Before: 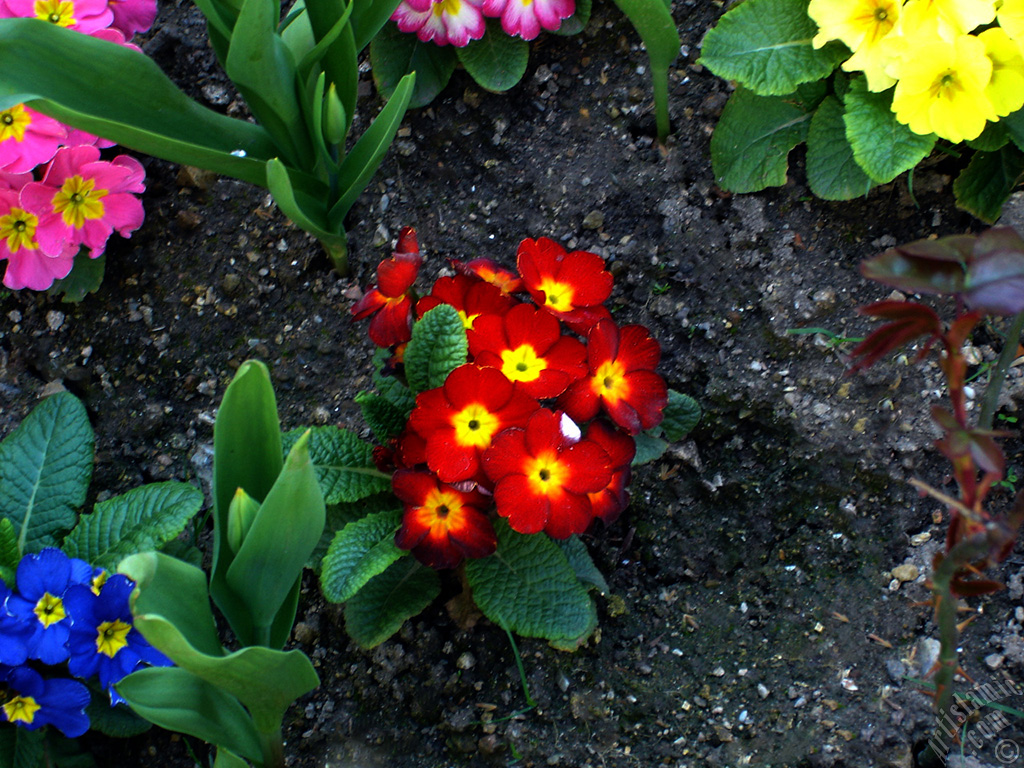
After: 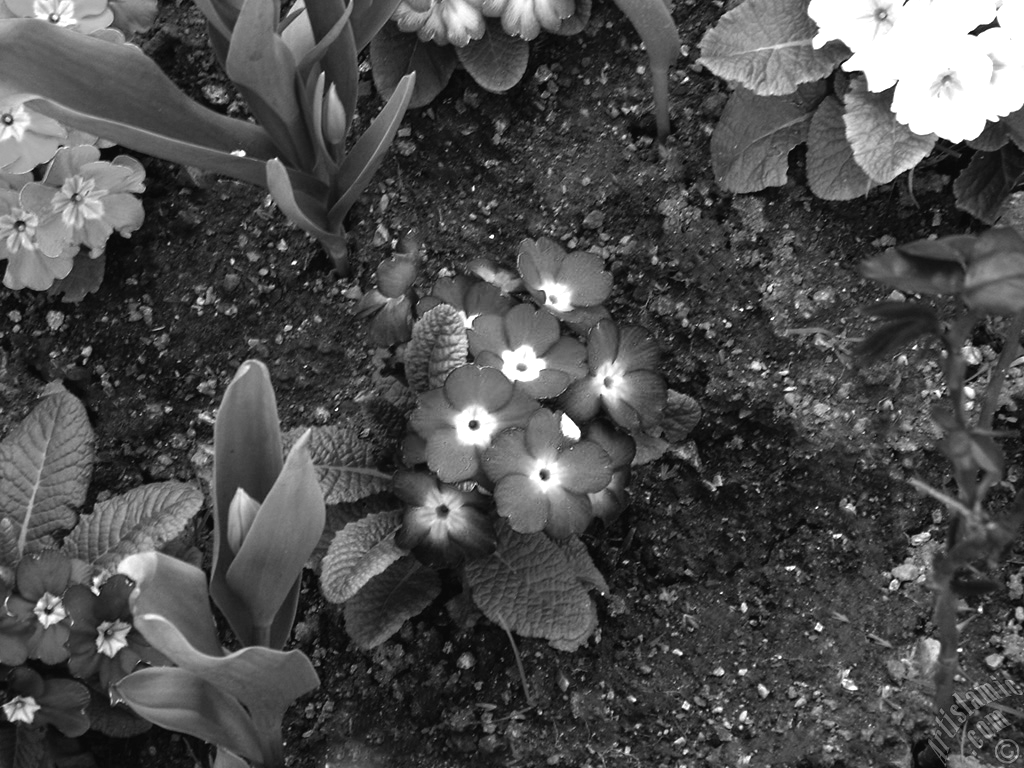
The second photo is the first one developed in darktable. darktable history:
exposure: black level correction -0.002, exposure 0.54 EV, compensate highlight preservation false
monochrome: a 32, b 64, size 2.3
